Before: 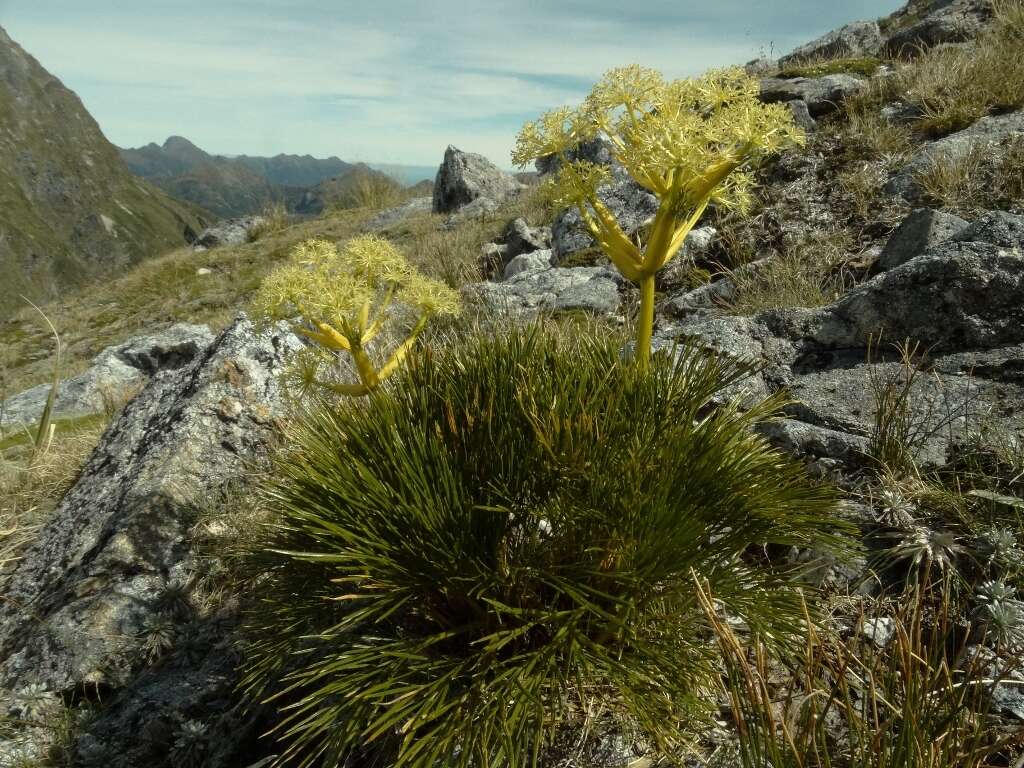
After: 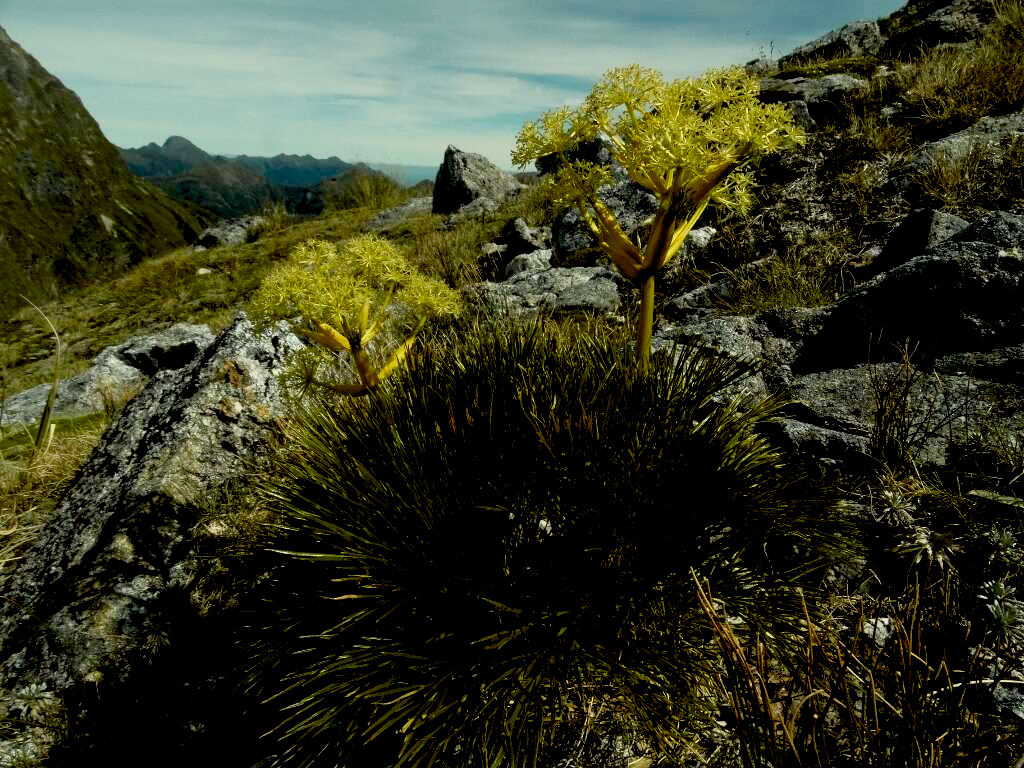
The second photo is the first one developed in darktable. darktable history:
tone curve: curves: ch0 [(0.047, 0) (0.292, 0.352) (0.657, 0.678) (1, 0.958)], color space Lab, linked channels, preserve colors none
contrast brightness saturation: contrast 0.098, brightness -0.277, saturation 0.144
exposure: black level correction 0.048, exposure 0.013 EV, compensate highlight preservation false
